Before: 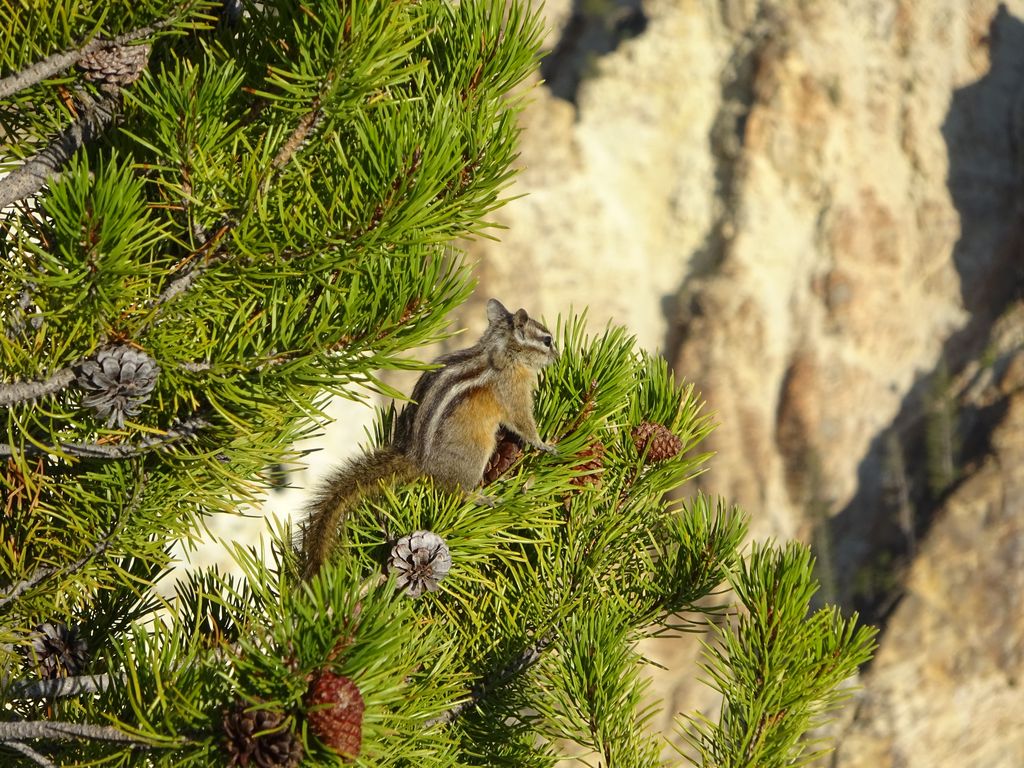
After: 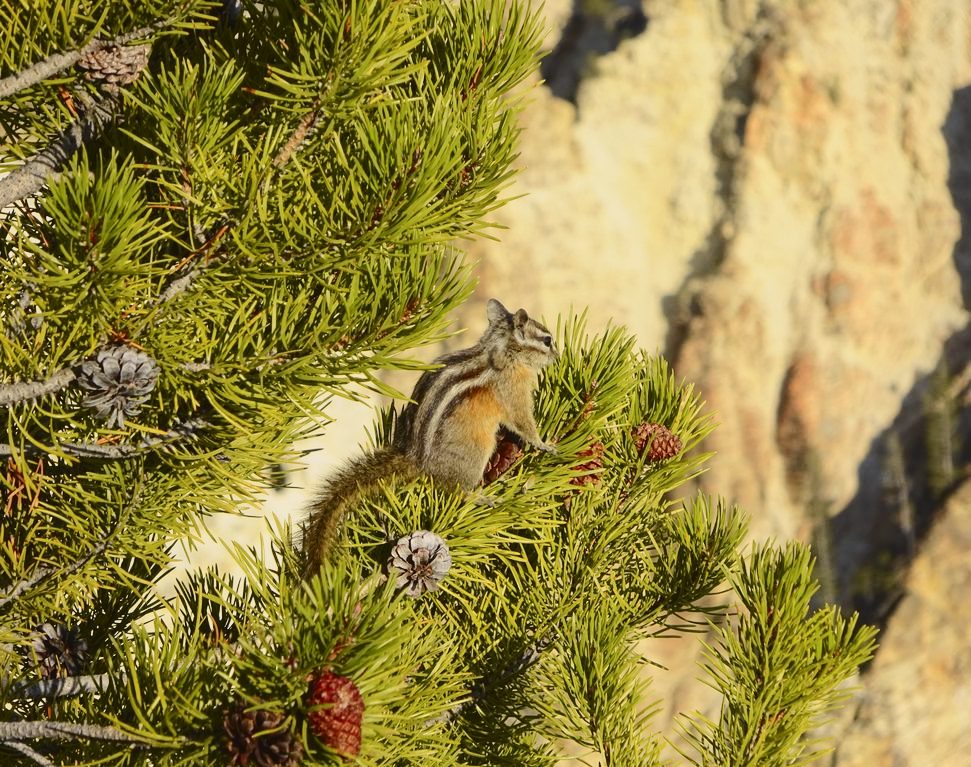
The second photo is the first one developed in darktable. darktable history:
tone curve: curves: ch0 [(0, 0) (0.239, 0.248) (0.508, 0.606) (0.826, 0.855) (1, 0.945)]; ch1 [(0, 0) (0.401, 0.42) (0.442, 0.47) (0.492, 0.498) (0.511, 0.516) (0.555, 0.586) (0.681, 0.739) (1, 1)]; ch2 [(0, 0) (0.411, 0.433) (0.5, 0.504) (0.545, 0.574) (1, 1)], color space Lab, independent channels, preserve colors none
crop and rotate: right 5.167%
contrast brightness saturation: contrast -0.08, brightness -0.04, saturation -0.11
